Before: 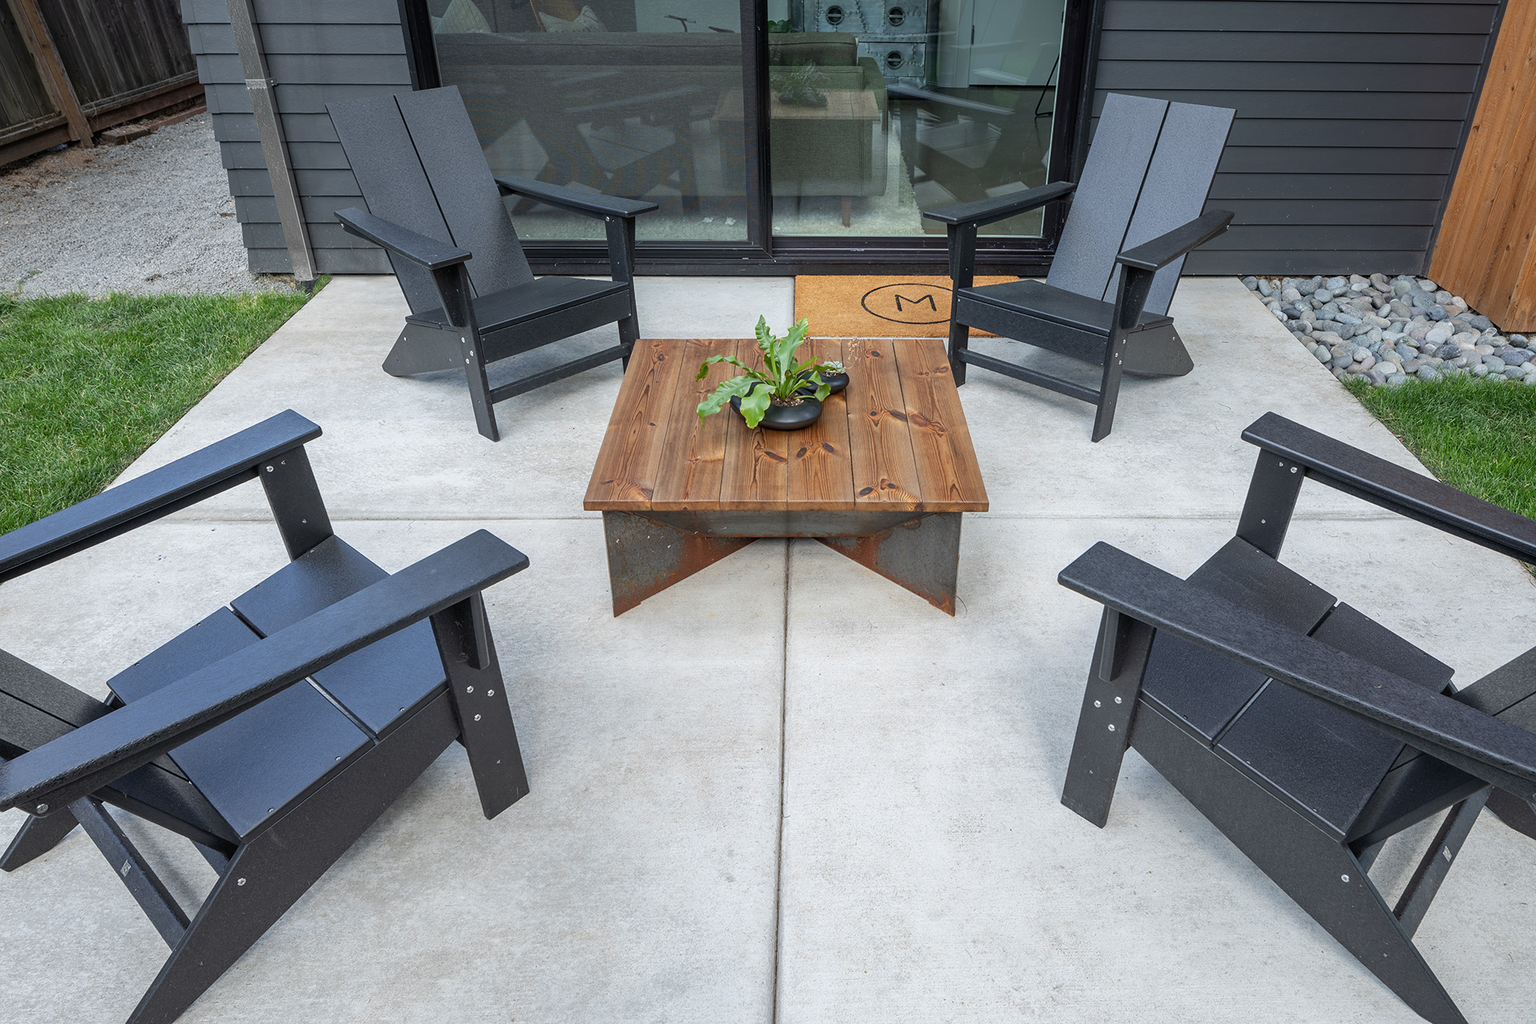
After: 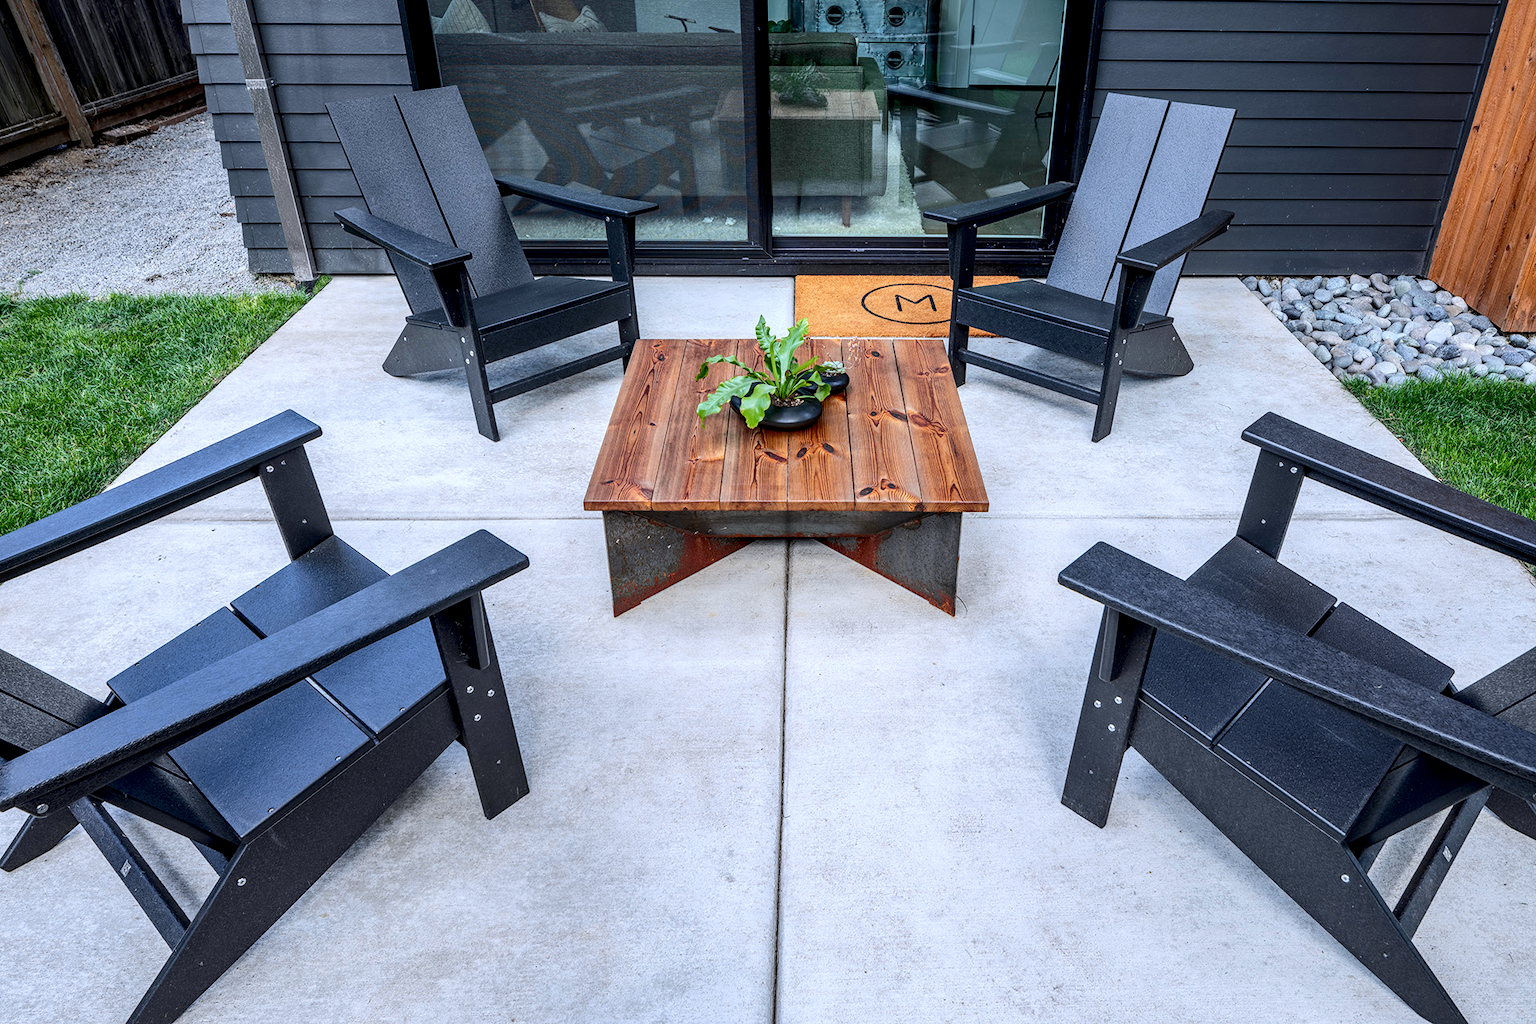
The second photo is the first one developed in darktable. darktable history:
color calibration: illuminant as shot in camera, x 0.358, y 0.373, temperature 4628.91 K
exposure: black level correction 0.007, compensate highlight preservation false
local contrast: detail 140%
shadows and highlights: radius 125.46, shadows 30.51, highlights -30.51, low approximation 0.01, soften with gaussian
tone curve: curves: ch0 [(0, 0) (0.126, 0.086) (0.338, 0.307) (0.494, 0.531) (0.703, 0.762) (1, 1)]; ch1 [(0, 0) (0.346, 0.324) (0.45, 0.426) (0.5, 0.5) (0.522, 0.517) (0.55, 0.578) (1, 1)]; ch2 [(0, 0) (0.44, 0.424) (0.501, 0.499) (0.554, 0.554) (0.622, 0.667) (0.707, 0.746) (1, 1)], color space Lab, independent channels, preserve colors none
